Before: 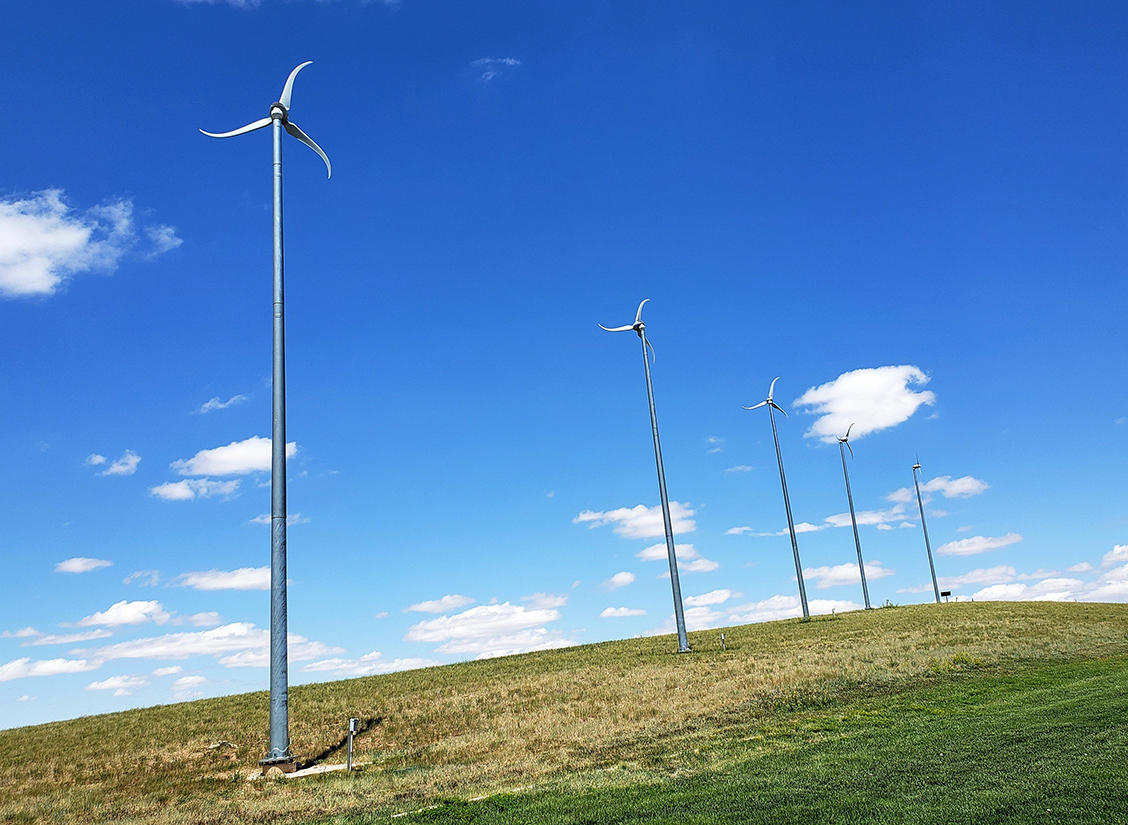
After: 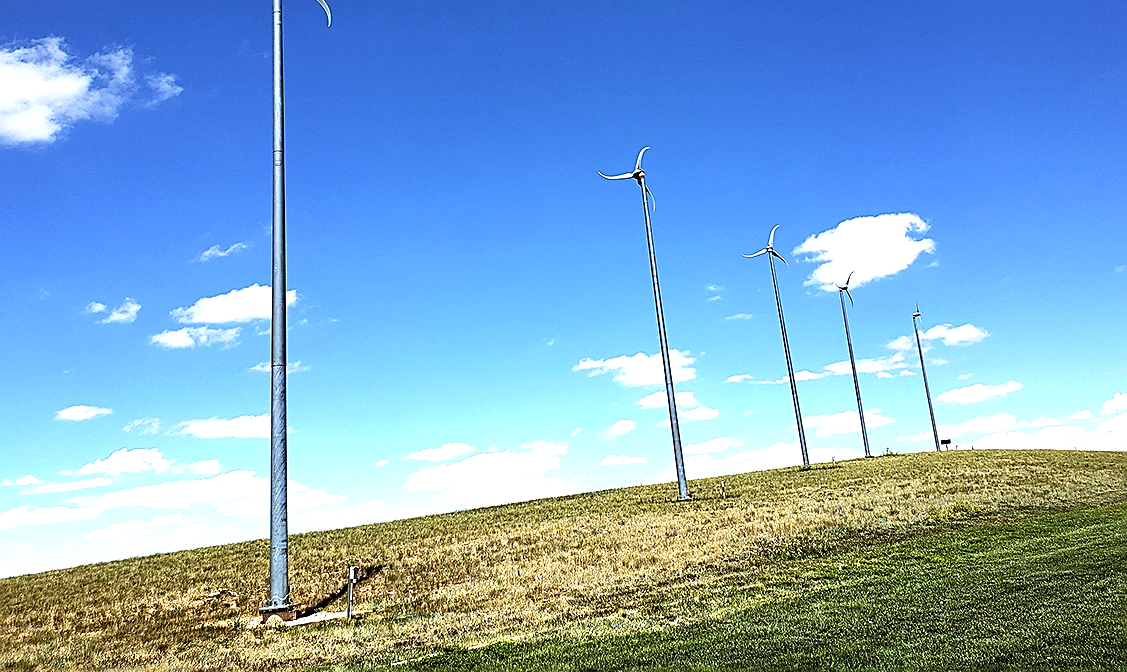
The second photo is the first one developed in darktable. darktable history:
color balance: mode lift, gamma, gain (sRGB), lift [1, 1.049, 1, 1]
sharpen: on, module defaults
graduated density: on, module defaults
crop and rotate: top 18.507%
tone equalizer: -8 EV -1.08 EV, -7 EV -1.01 EV, -6 EV -0.867 EV, -5 EV -0.578 EV, -3 EV 0.578 EV, -2 EV 0.867 EV, -1 EV 1.01 EV, +0 EV 1.08 EV, edges refinement/feathering 500, mask exposure compensation -1.57 EV, preserve details no
